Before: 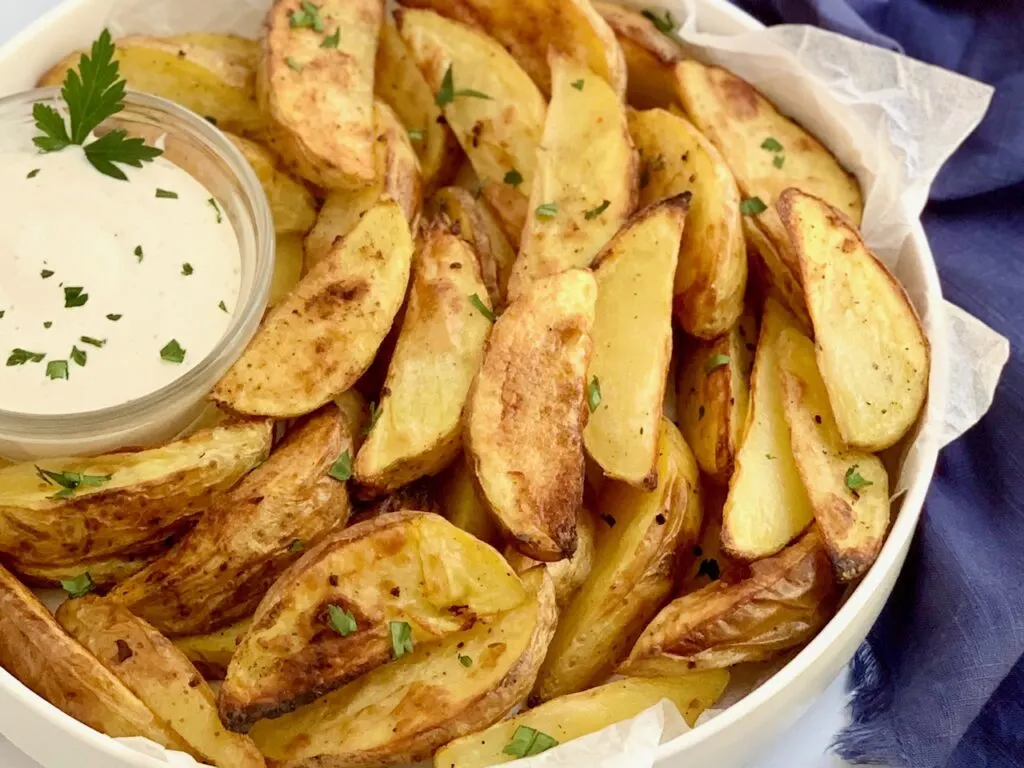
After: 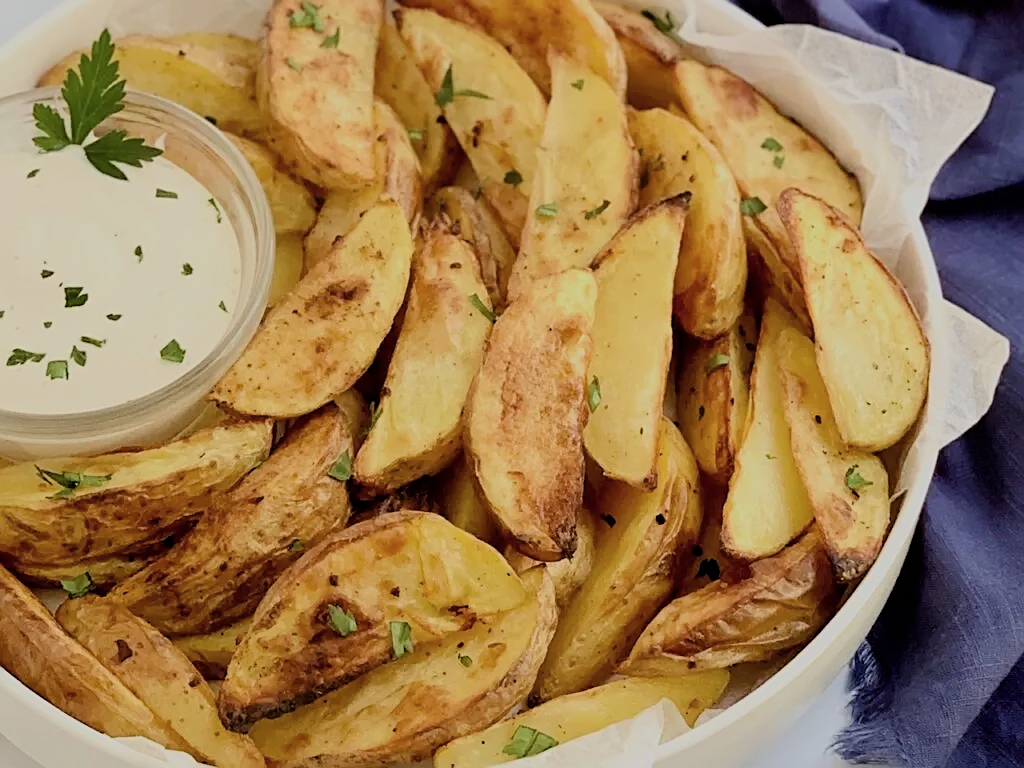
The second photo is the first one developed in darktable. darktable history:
sharpen: on, module defaults
filmic rgb: black relative exposure -6.94 EV, white relative exposure 5.62 EV, hardness 2.84, color science v6 (2022)
contrast brightness saturation: saturation -0.096
